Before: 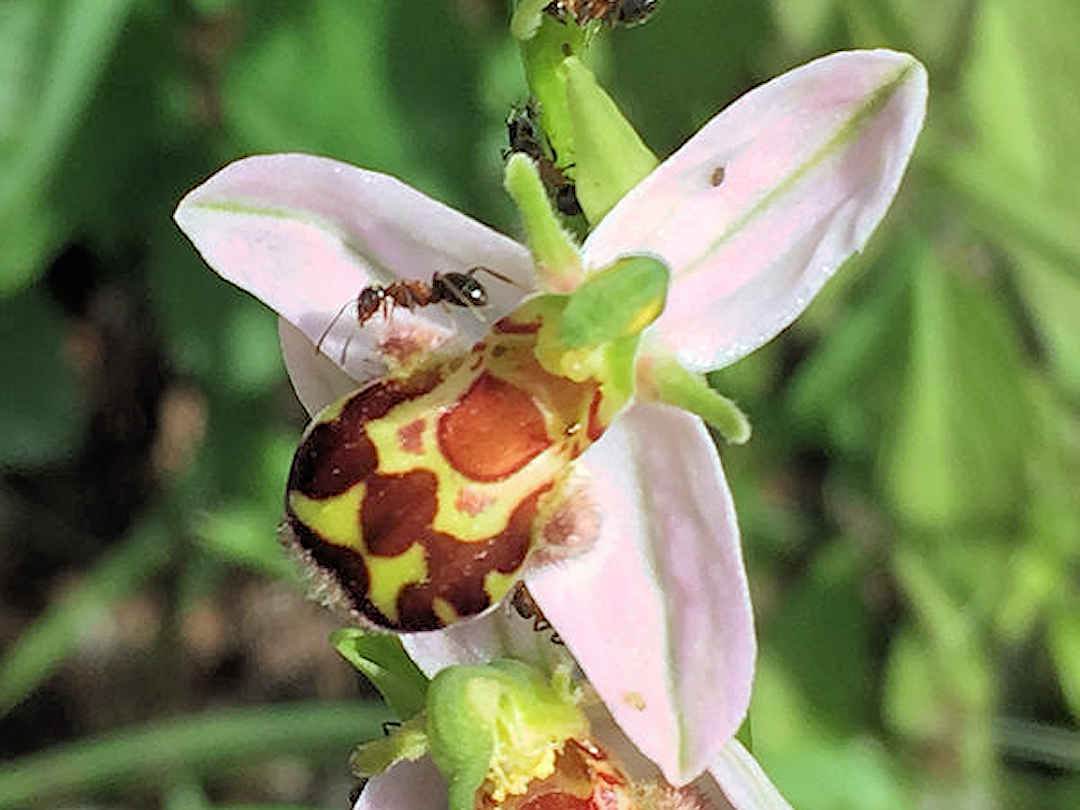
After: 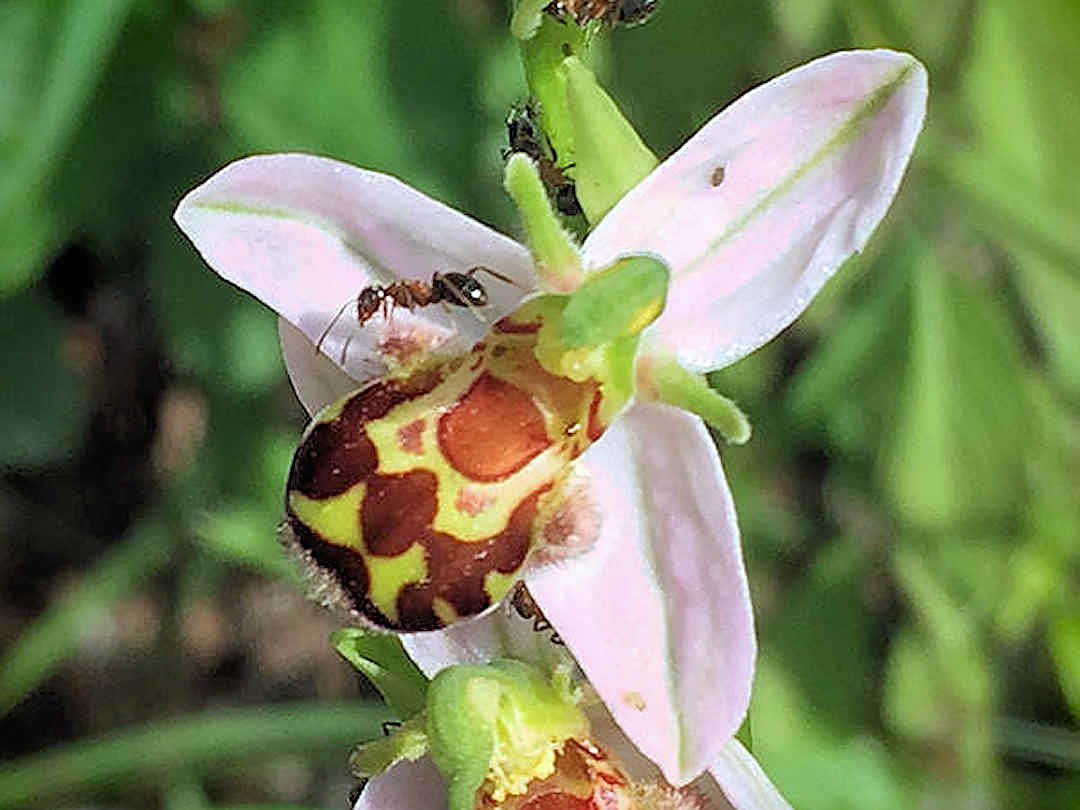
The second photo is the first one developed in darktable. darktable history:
white balance: red 0.983, blue 1.036
sharpen: on, module defaults
vignetting: fall-off start 88.53%, fall-off radius 44.2%, saturation 0.376, width/height ratio 1.161
